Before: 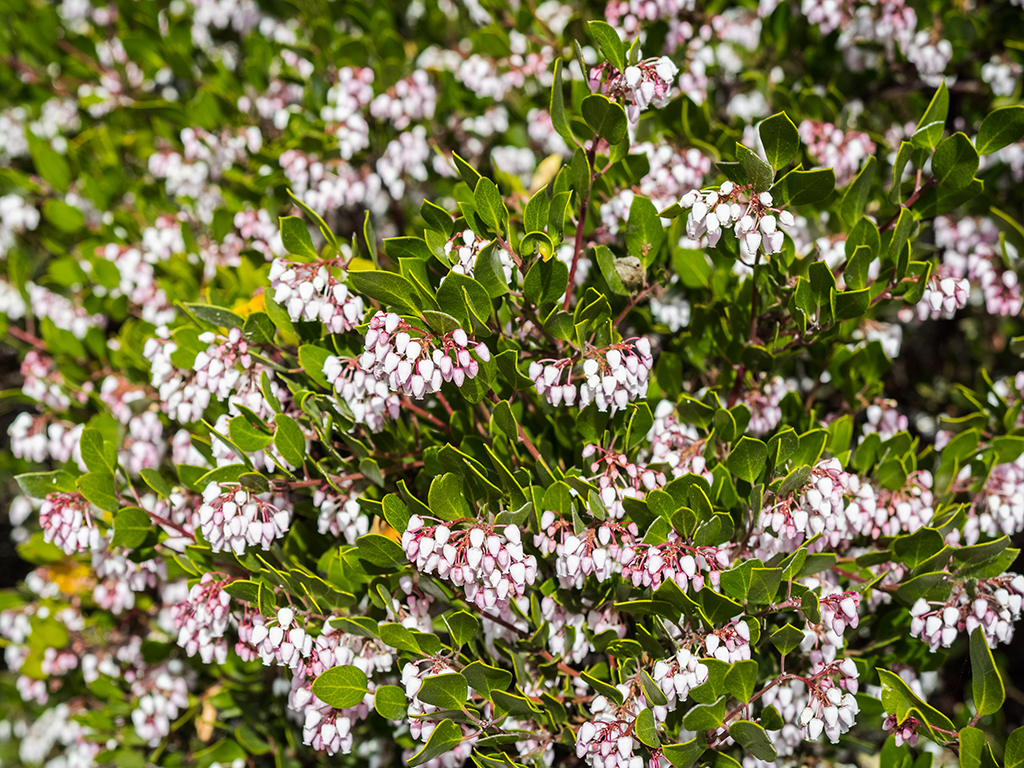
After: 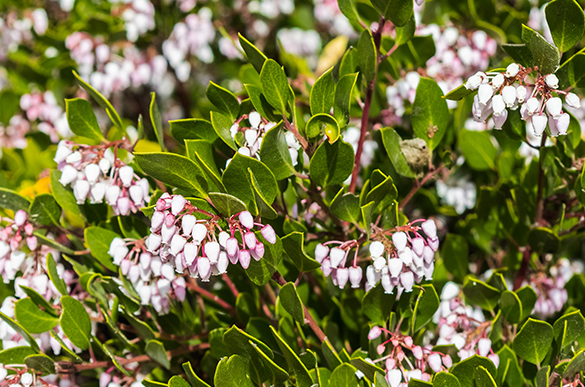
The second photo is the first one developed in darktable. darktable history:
velvia: on, module defaults
crop: left 20.932%, top 15.471%, right 21.848%, bottom 34.081%
